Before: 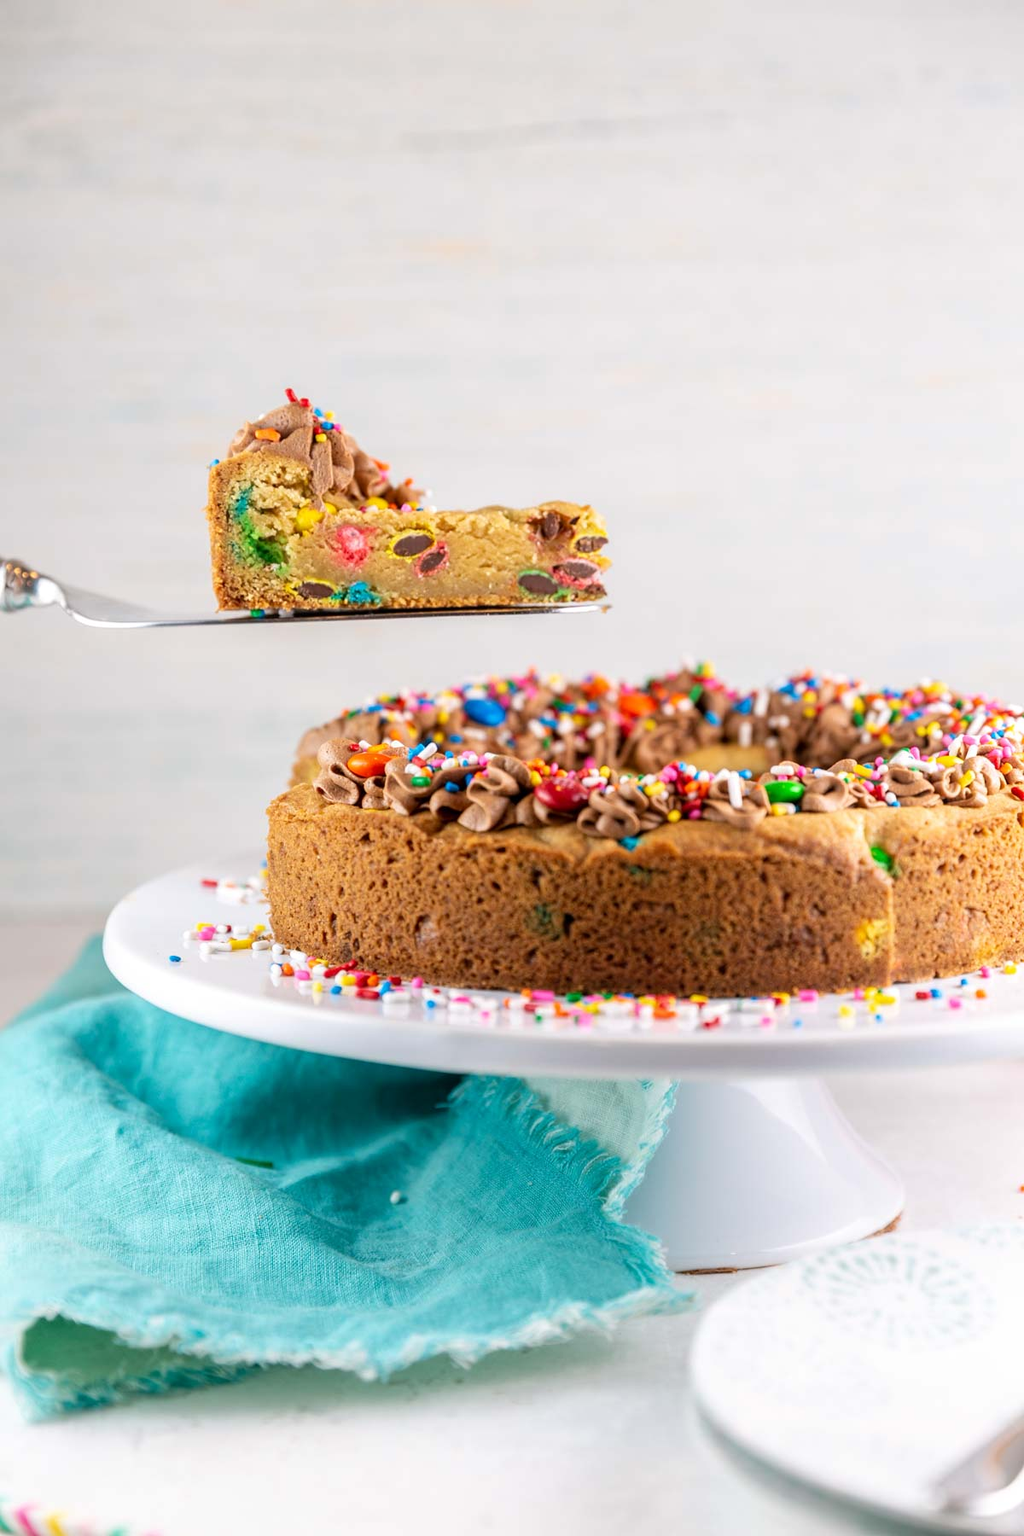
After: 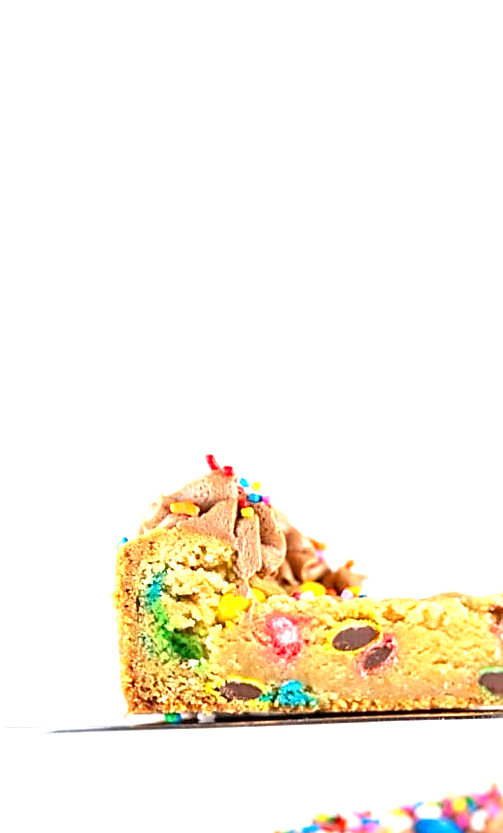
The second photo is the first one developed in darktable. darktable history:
crop and rotate: left 10.817%, top 0.062%, right 47.194%, bottom 53.626%
exposure: black level correction 0, exposure 1 EV, compensate exposure bias true, compensate highlight preservation false
local contrast: mode bilateral grid, contrast 20, coarseness 50, detail 102%, midtone range 0.2
sharpen: on, module defaults
